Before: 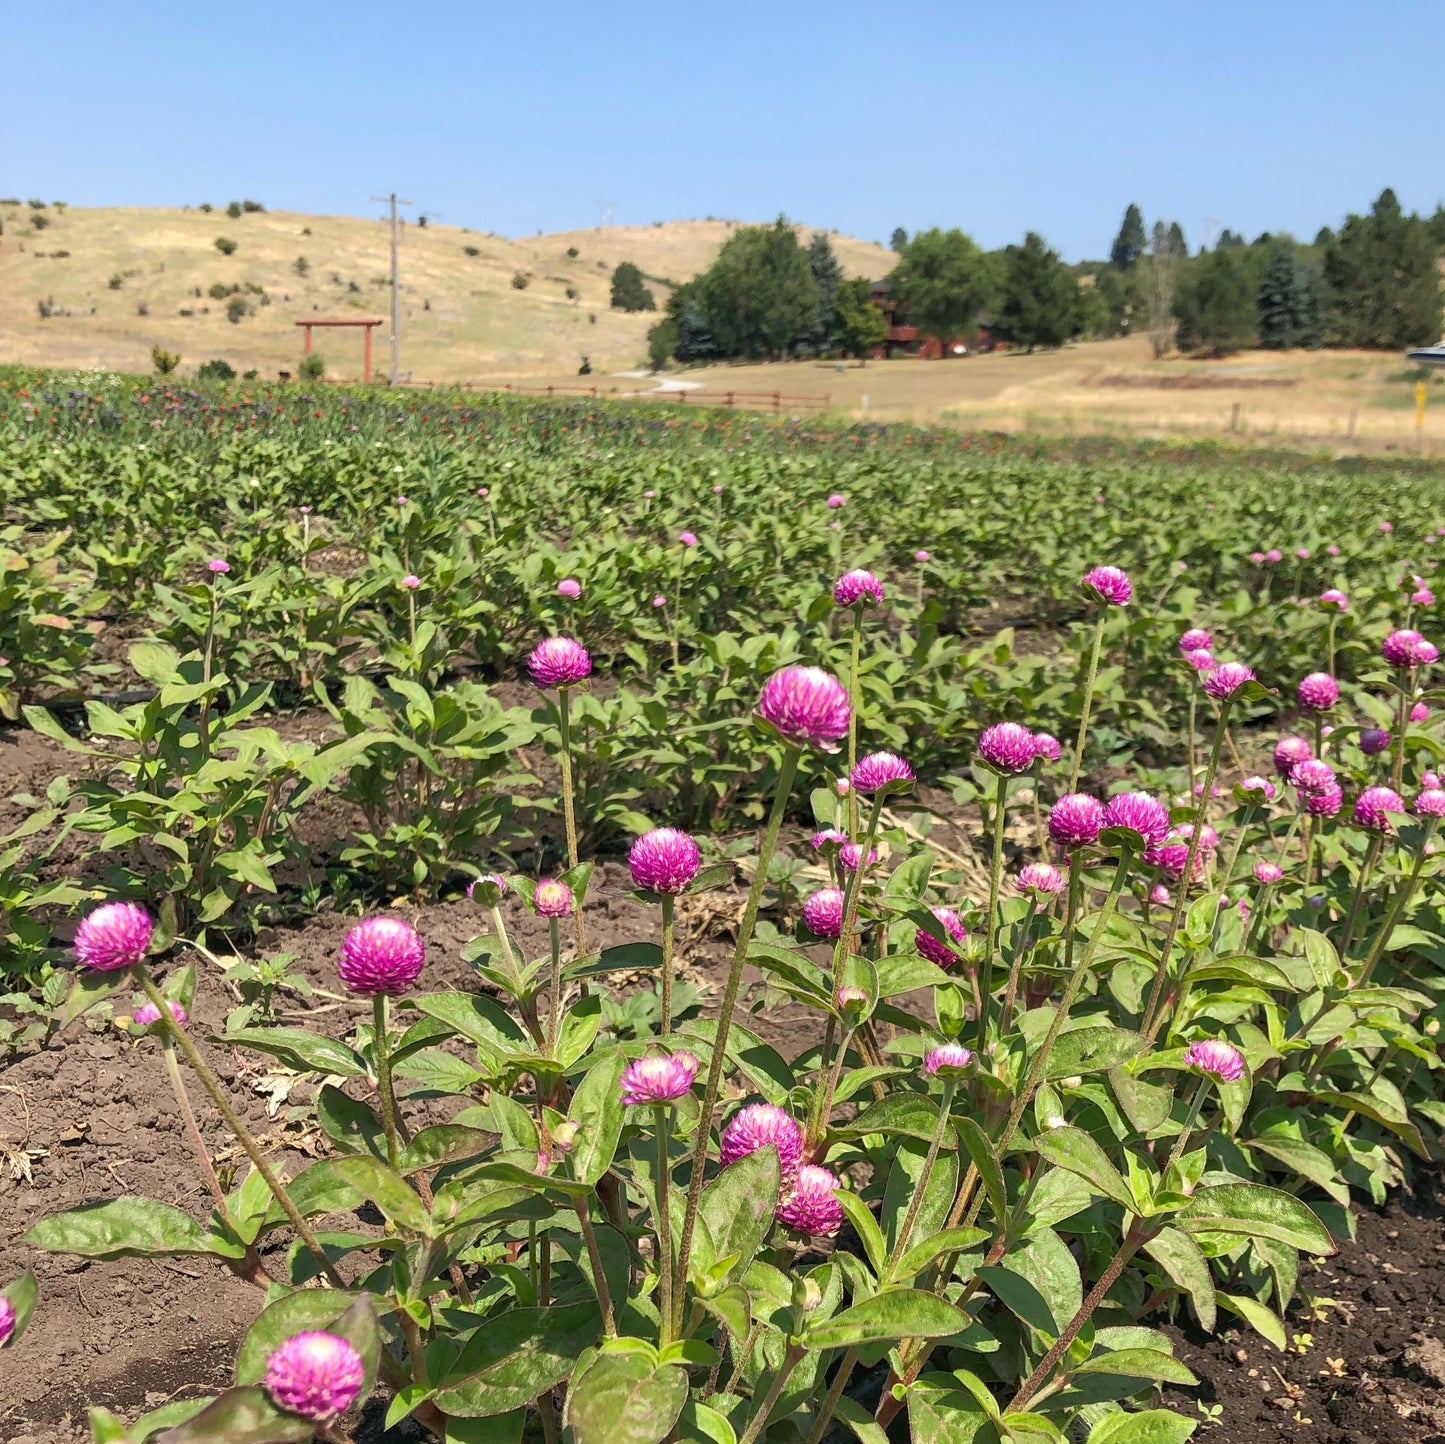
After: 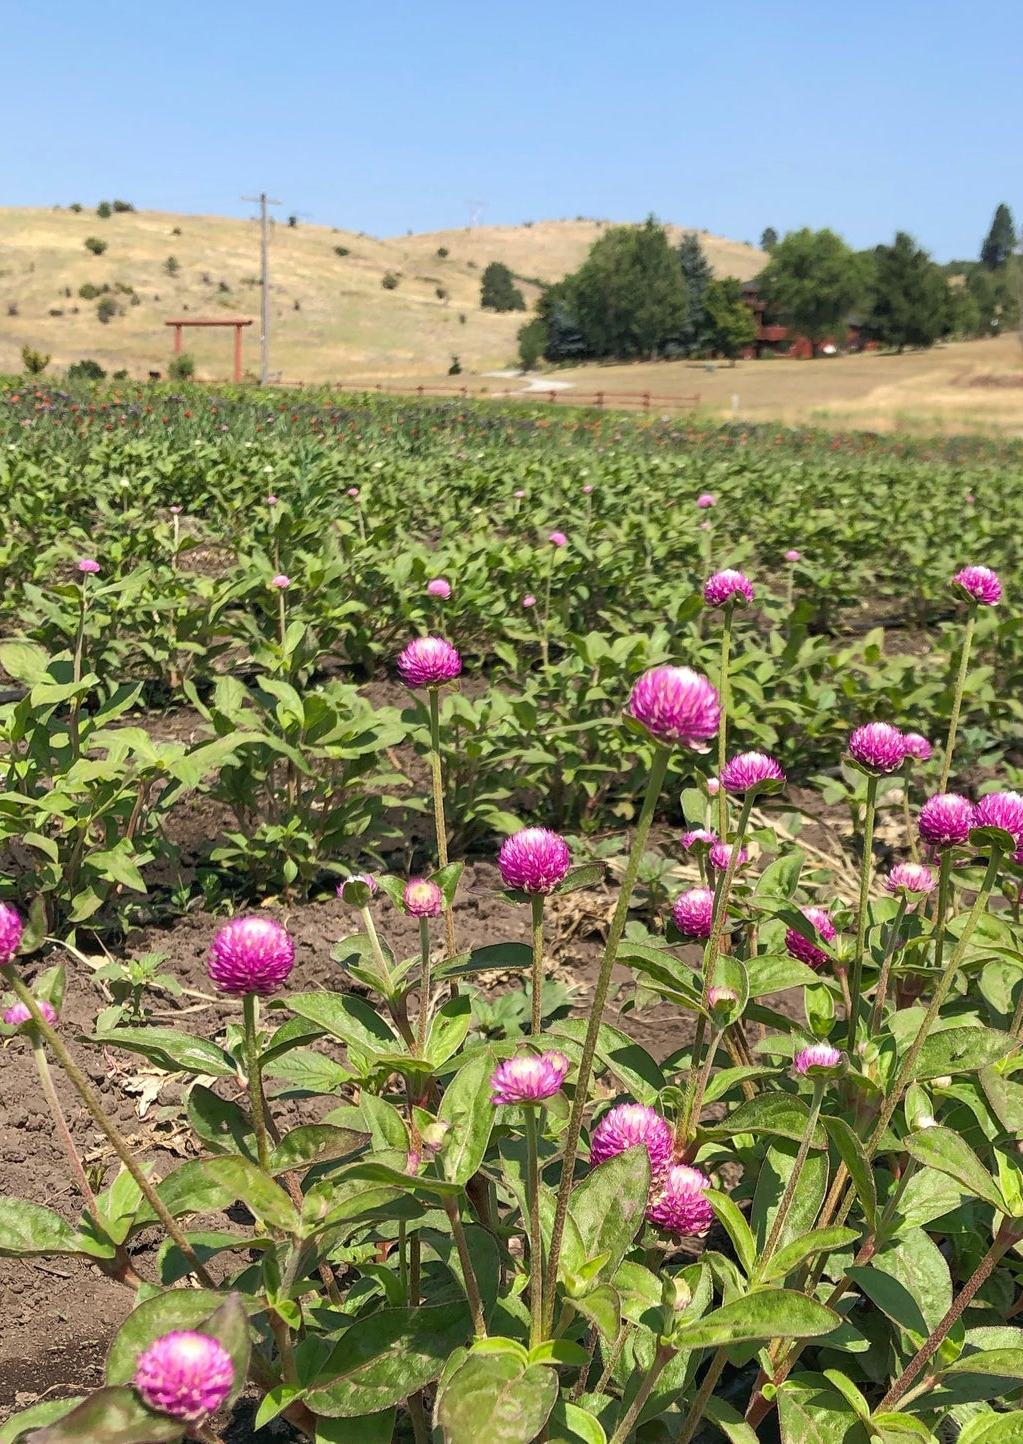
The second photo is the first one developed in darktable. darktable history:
white balance: emerald 1
crop and rotate: left 9.061%, right 20.142%
